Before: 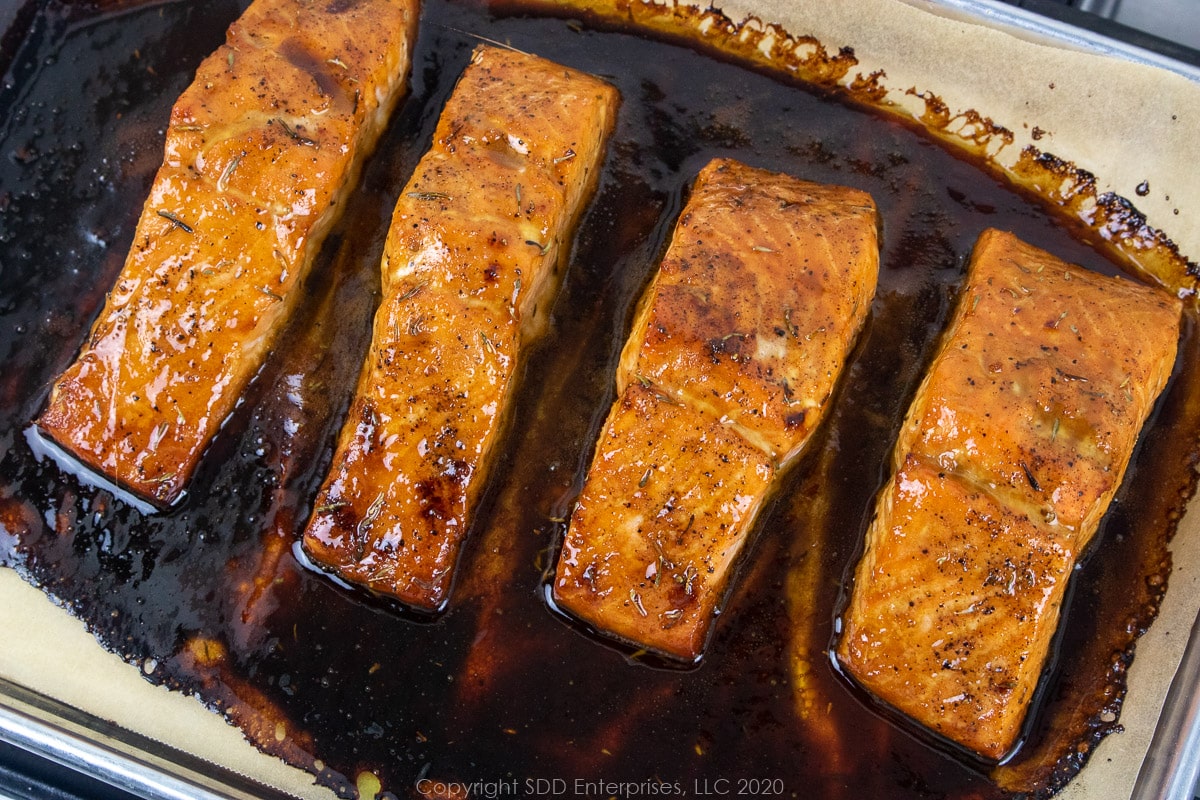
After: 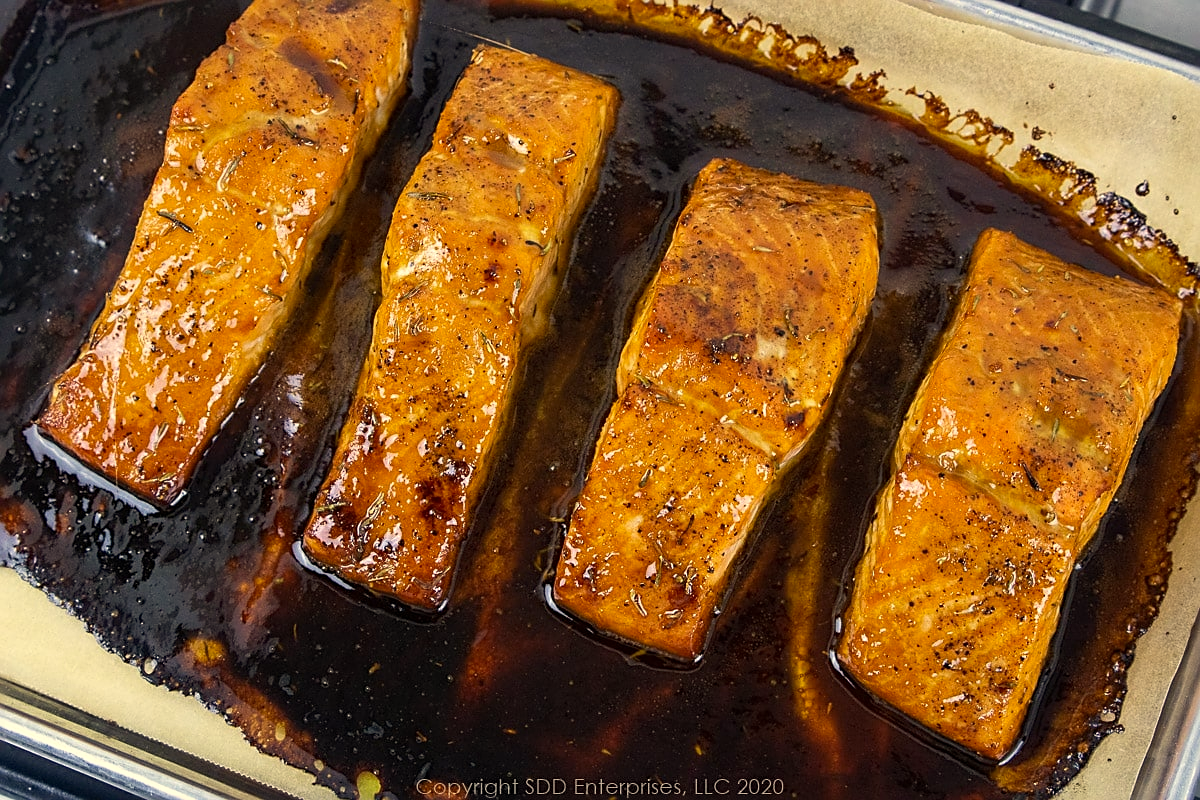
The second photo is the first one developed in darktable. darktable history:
sharpen: radius 1.977
color correction: highlights a* 1.43, highlights b* 18.3
